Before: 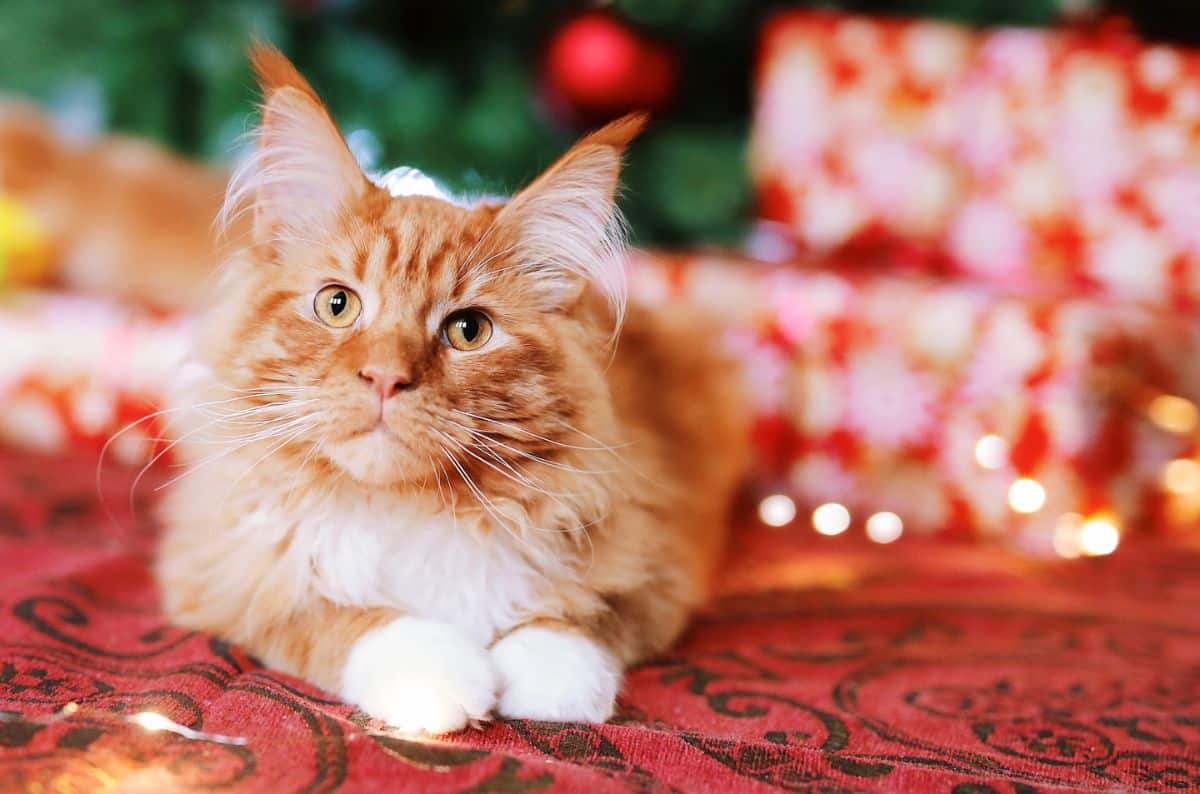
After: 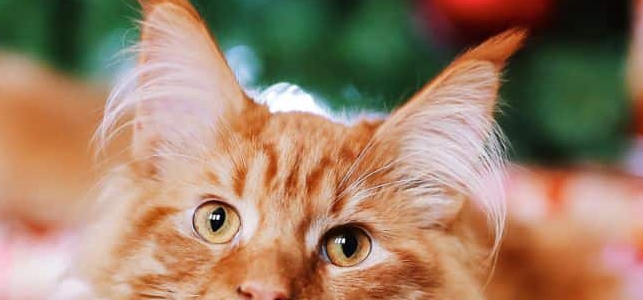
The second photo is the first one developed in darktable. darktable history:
crop: left 10.121%, top 10.631%, right 36.218%, bottom 51.526%
shadows and highlights: white point adjustment 0.05, highlights color adjustment 55.9%, soften with gaussian
